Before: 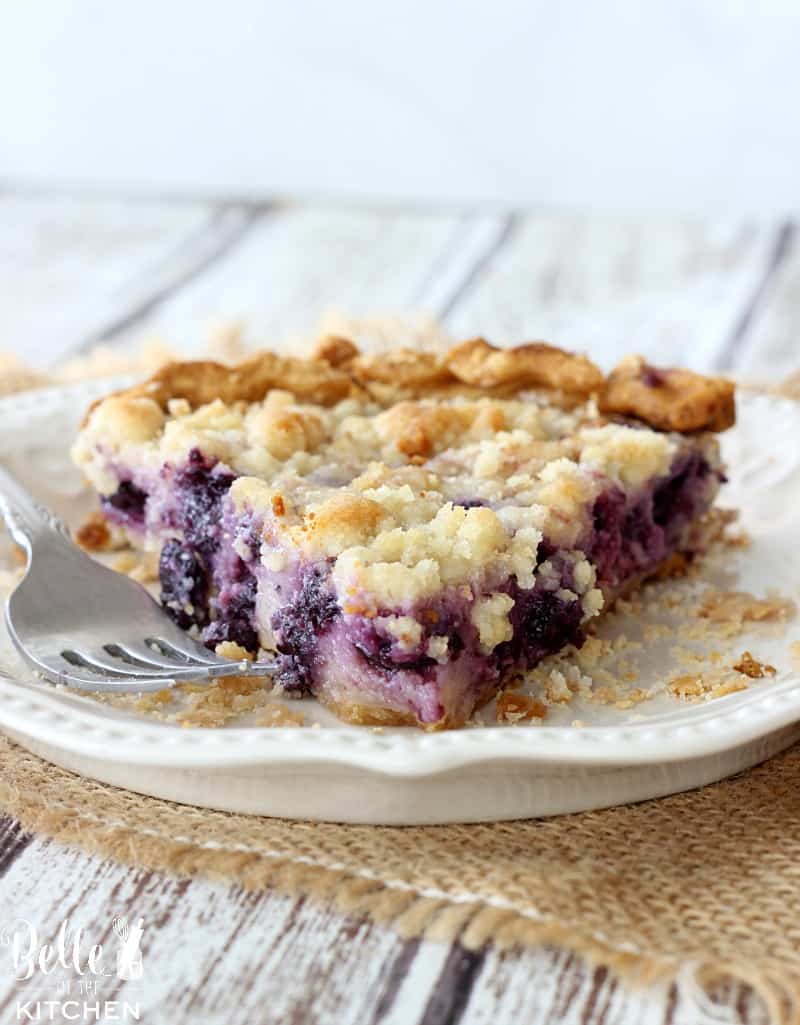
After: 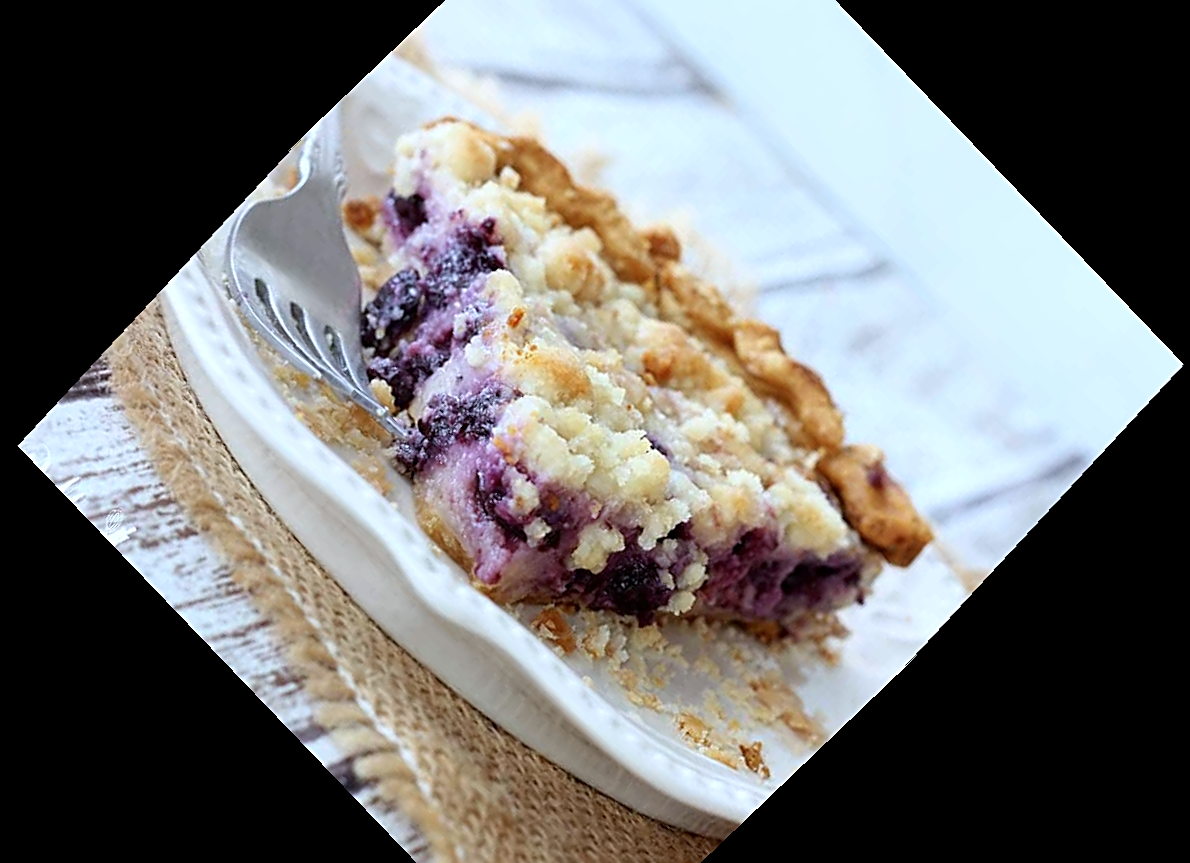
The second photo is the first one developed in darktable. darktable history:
crop and rotate: angle -46.26°, top 16.234%, right 0.912%, bottom 11.704%
color calibration: x 0.367, y 0.376, temperature 4372.25 K
sharpen: on, module defaults
rotate and perspective: rotation -3.52°, crop left 0.036, crop right 0.964, crop top 0.081, crop bottom 0.919
